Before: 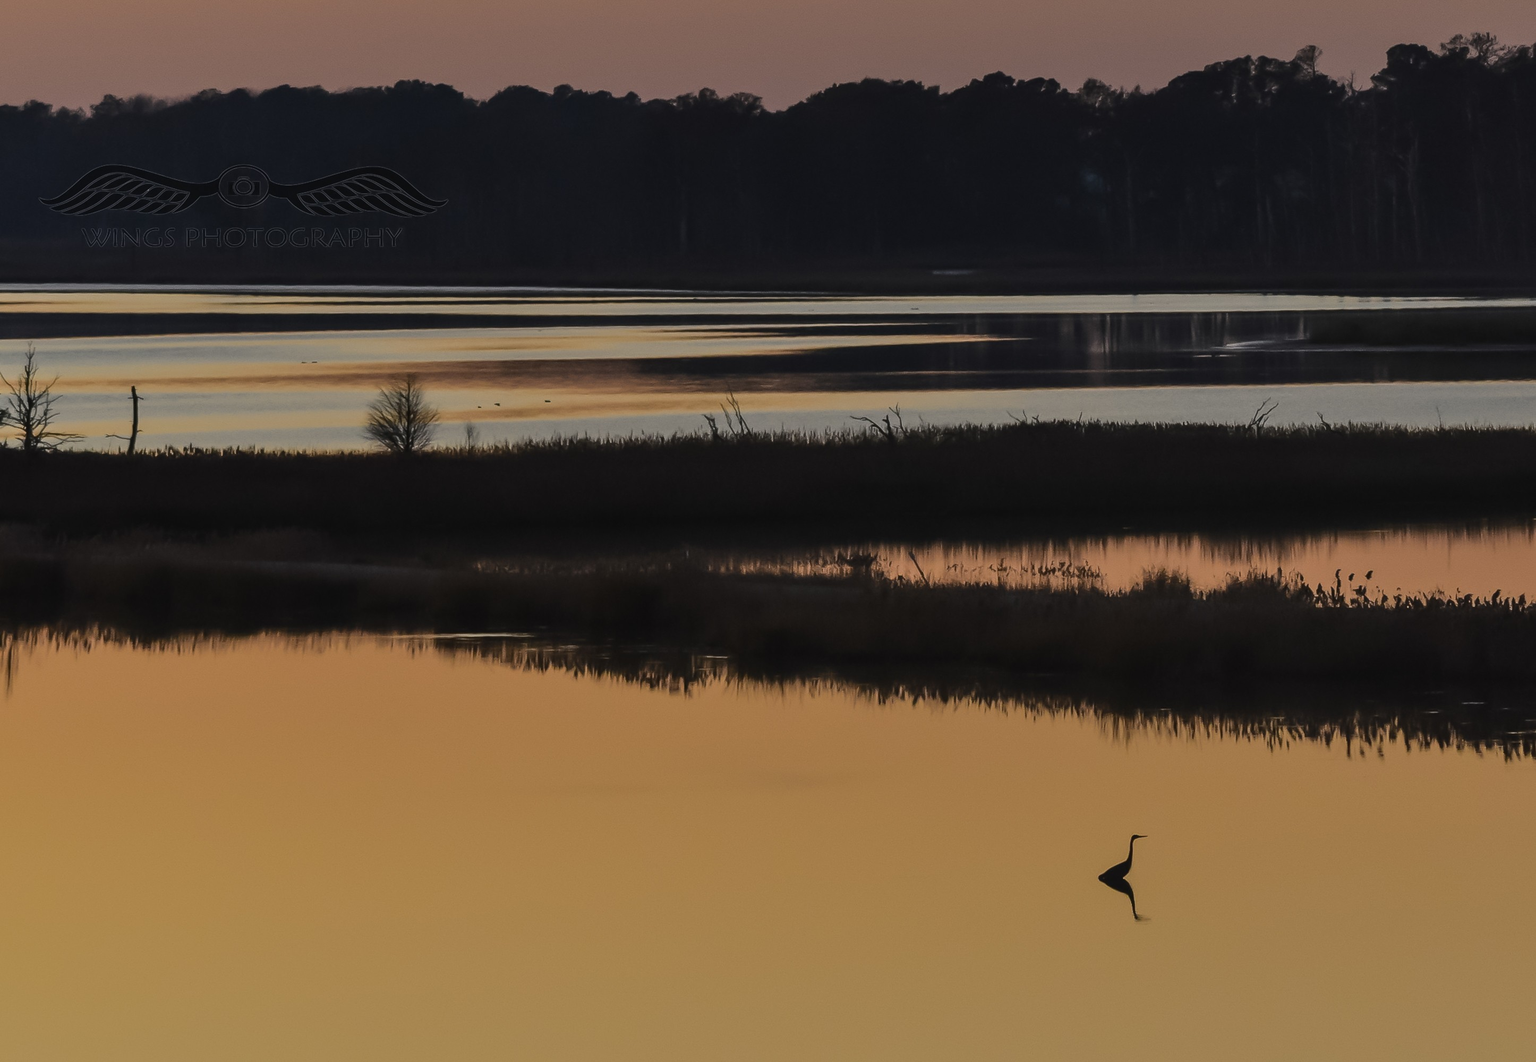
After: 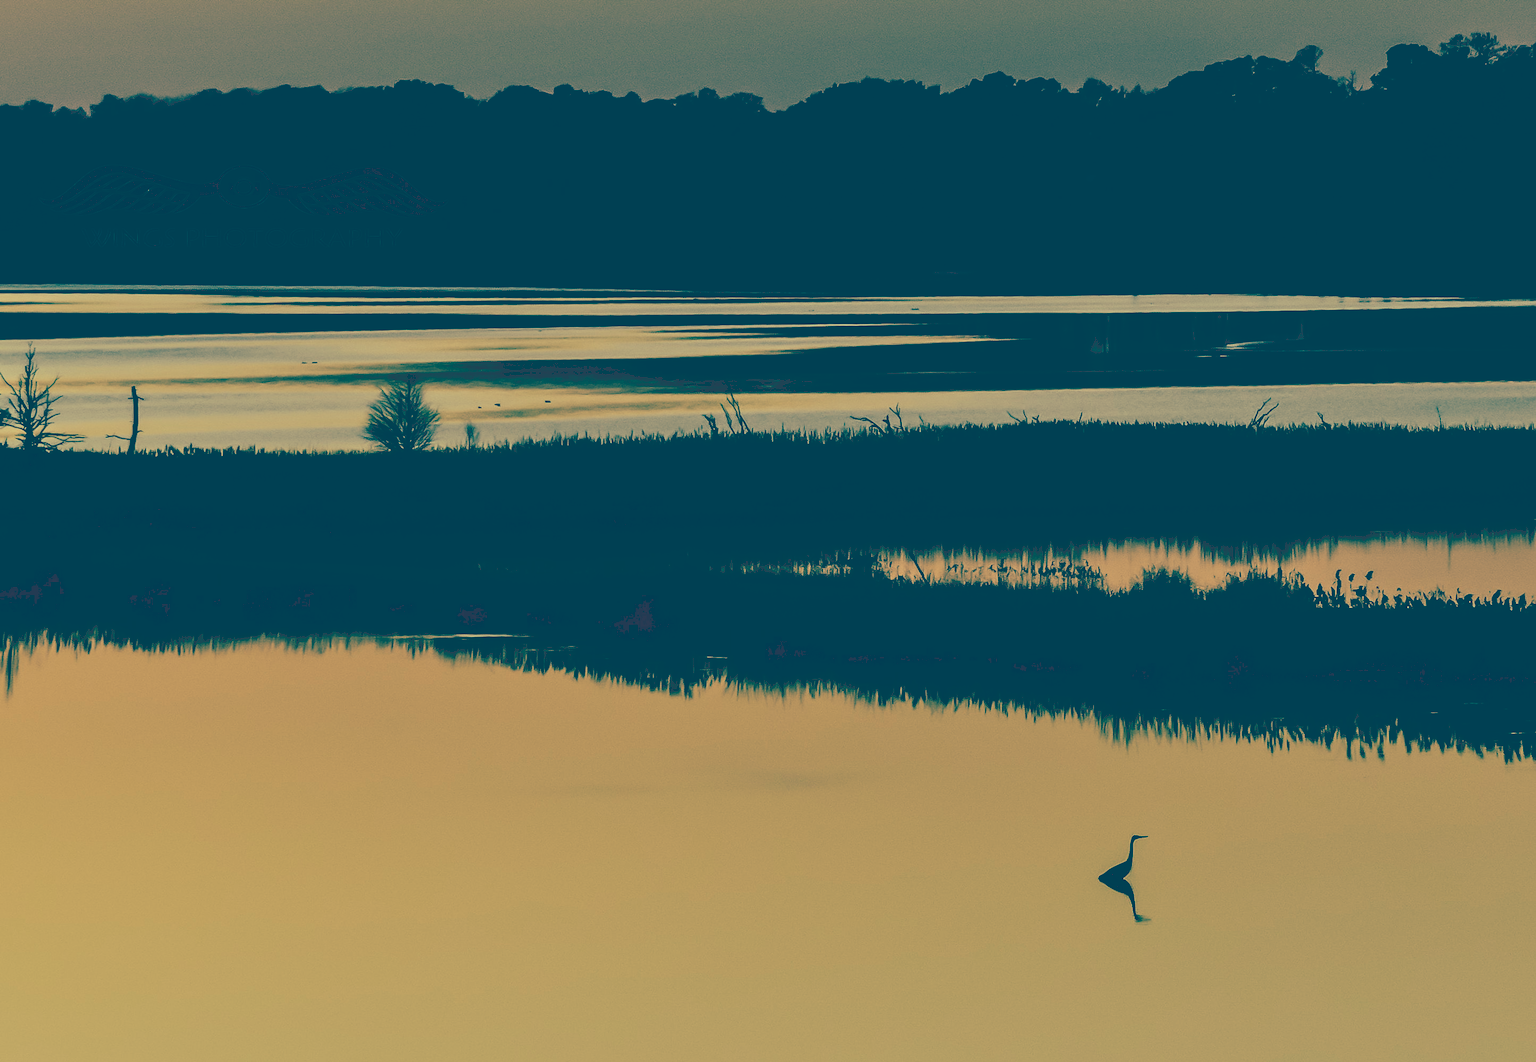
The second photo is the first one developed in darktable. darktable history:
tone curve: curves: ch0 [(0, 0) (0.003, 0.231) (0.011, 0.231) (0.025, 0.231) (0.044, 0.231) (0.069, 0.231) (0.1, 0.234) (0.136, 0.239) (0.177, 0.243) (0.224, 0.247) (0.277, 0.265) (0.335, 0.311) (0.399, 0.389) (0.468, 0.507) (0.543, 0.634) (0.623, 0.74) (0.709, 0.83) (0.801, 0.889) (0.898, 0.93) (1, 1)], preserve colors none
color look up table: target L [87.38, 86.47, 84.06, 67.89, 65.51, 62.35, 56.72, 47.71, 23.8, 22.16, 201.13, 76.98, 73.08, 69.24, 66.59, 50.25, 56.21, 45.47, 50.07, 44.47, 38.02, 22.67, 7.416, 16.07, 16.05, 92.55, 87.81, 71.14, 65.92, 83.49, 61.08, 58.17, 66.06, 49.78, 60.8, 41.58, 32.38, 23.88, 8.551, 37.68, 24.86, 9.294, 6.952, 89.13, 76.66, 71.19, 62.17, 52.44, 45.4], target a [-30.11, -38.99, -13.23, -23.67, -32.8, -41.83, -17.13, -24.8, -59.94, -56.05, 0, 9.478, 7.113, -5.214, 19.48, -2.772, 29.62, -4.219, 24.41, 8.861, 21.46, -57.41, -13.51, -40.53, -40.48, -9.201, -5.167, 0.393, 21.45, 1.335, -4.787, 1.729, -7.004, 24.05, 9.997, -5.066, -1.253, -59.13, -16.41, 8.497, -59.72, -19.42, -9.452, -31.1, -26.28, -16.63, -30.57, -13.16, -19.8], target b [52.55, 49.29, 46.91, 27.83, 20.06, 26.22, 24.3, 10.3, -19.77, -23.02, -0.001, 36.58, 41.2, 25.8, 30.99, 11.06, 25.28, 1.858, 13.82, 11.35, -4.022, -21.57, -48.06, -33.98, -34.01, 54.43, 47.01, 26.8, 20.2, 40.52, 11.95, 7.844, 10.79, -0.718, 7.6, -20.34, -16.74, -22.54, -48.58, -25.19, -25.5, -46.18, -54.77, 48.27, 29.25, 25.47, 11.93, -3.627, -1.451], num patches 49
